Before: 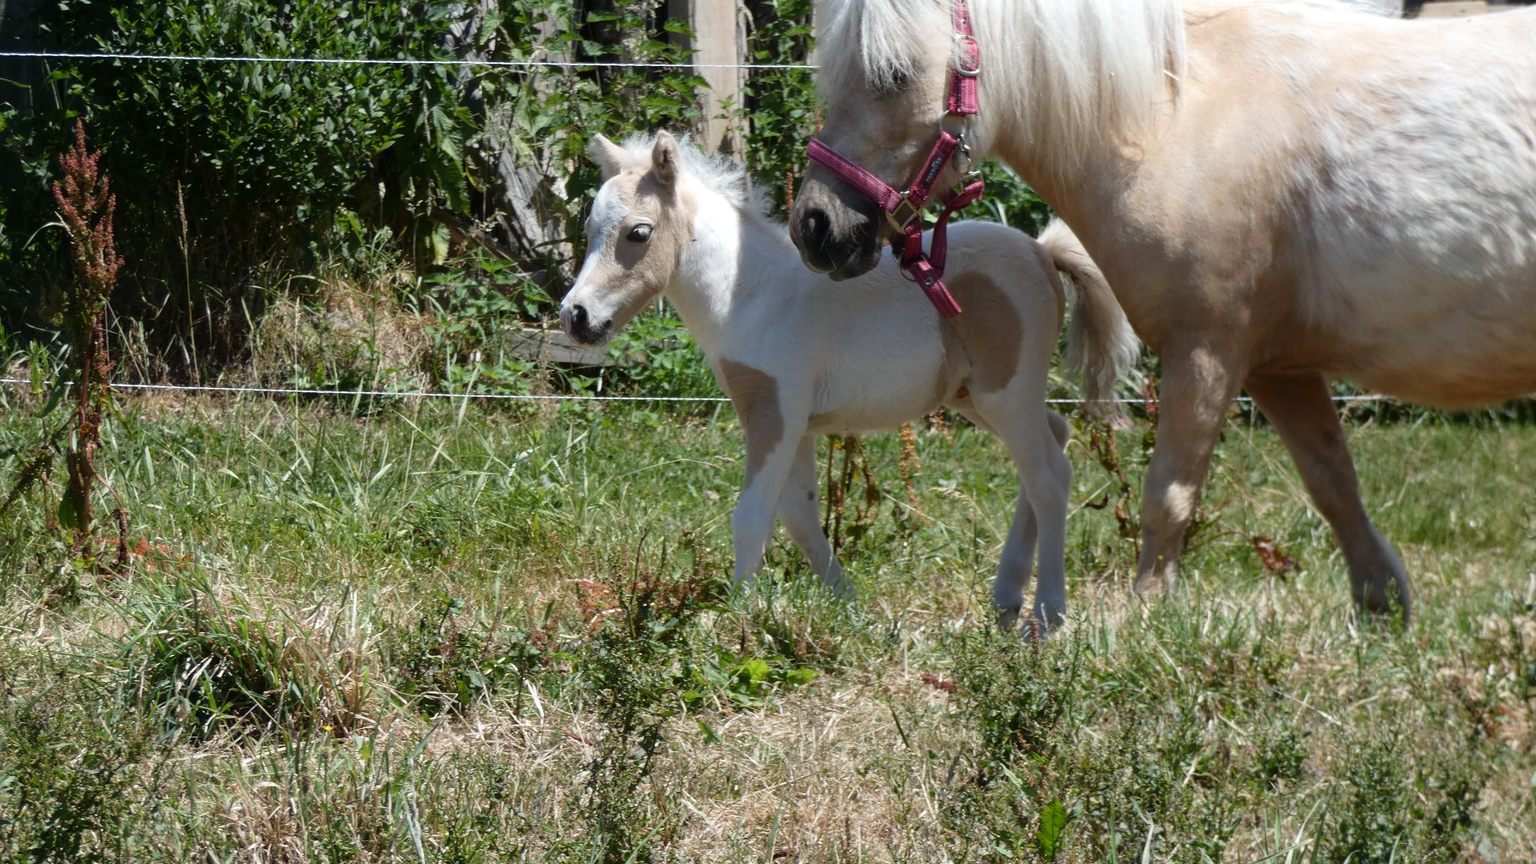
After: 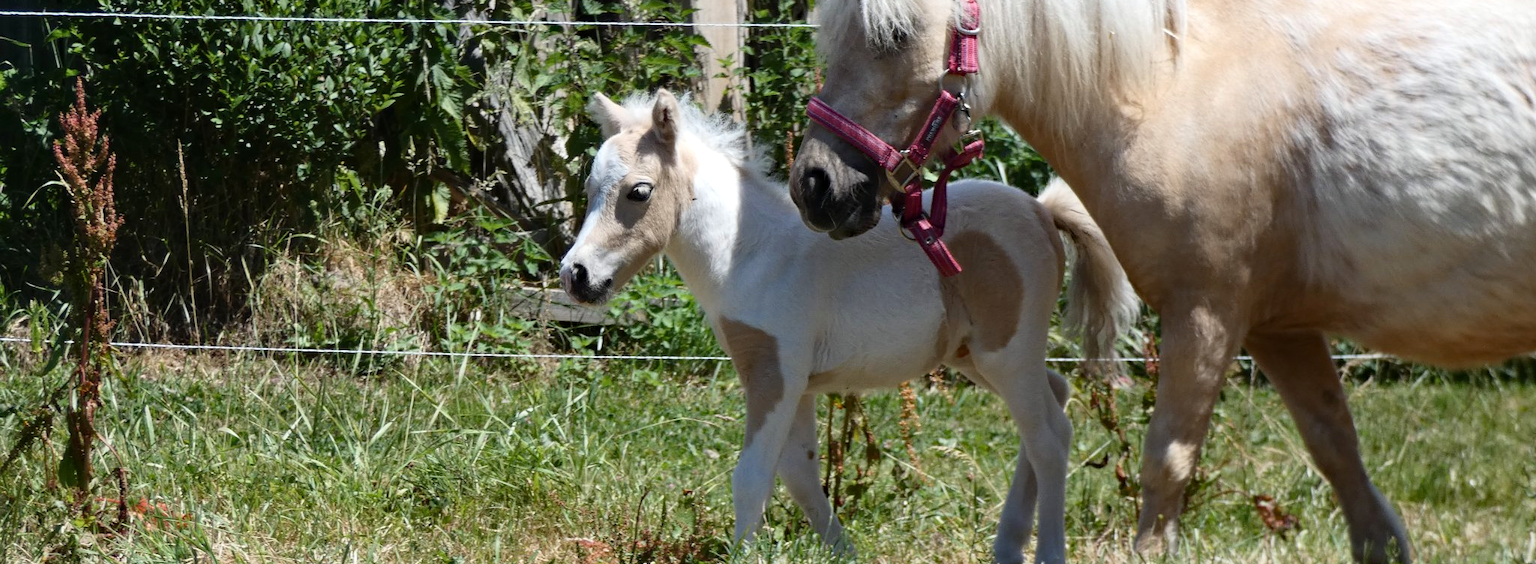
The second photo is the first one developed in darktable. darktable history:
shadows and highlights: shadows 36.53, highlights -27.87, shadows color adjustment 99.13%, highlights color adjustment 0.593%, soften with gaussian
contrast brightness saturation: contrast 0.153, brightness 0.041
haze removal: compatibility mode true, adaptive false
crop and rotate: top 4.856%, bottom 29.763%
